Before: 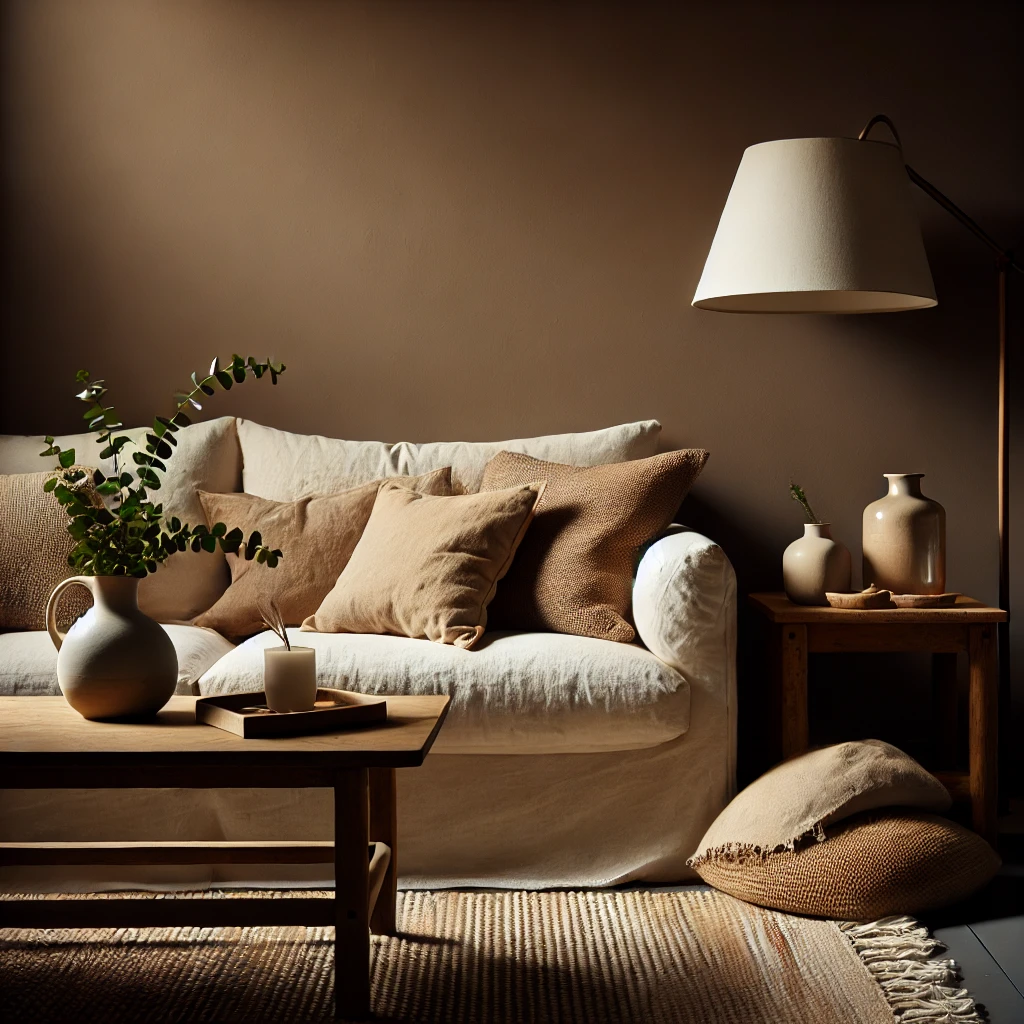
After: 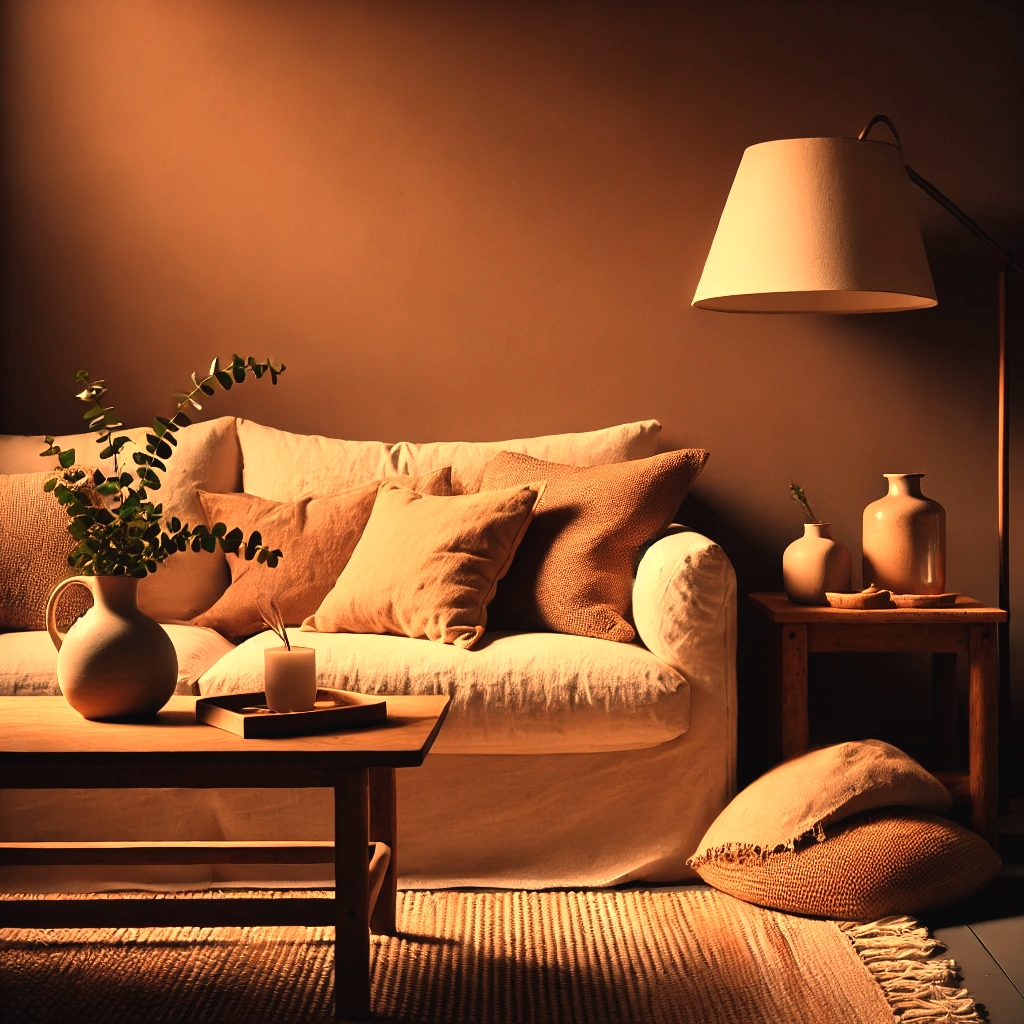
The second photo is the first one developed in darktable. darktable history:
exposure: black level correction -0.003, exposure 0.04 EV, compensate highlight preservation false
white balance: red 1.467, blue 0.684
